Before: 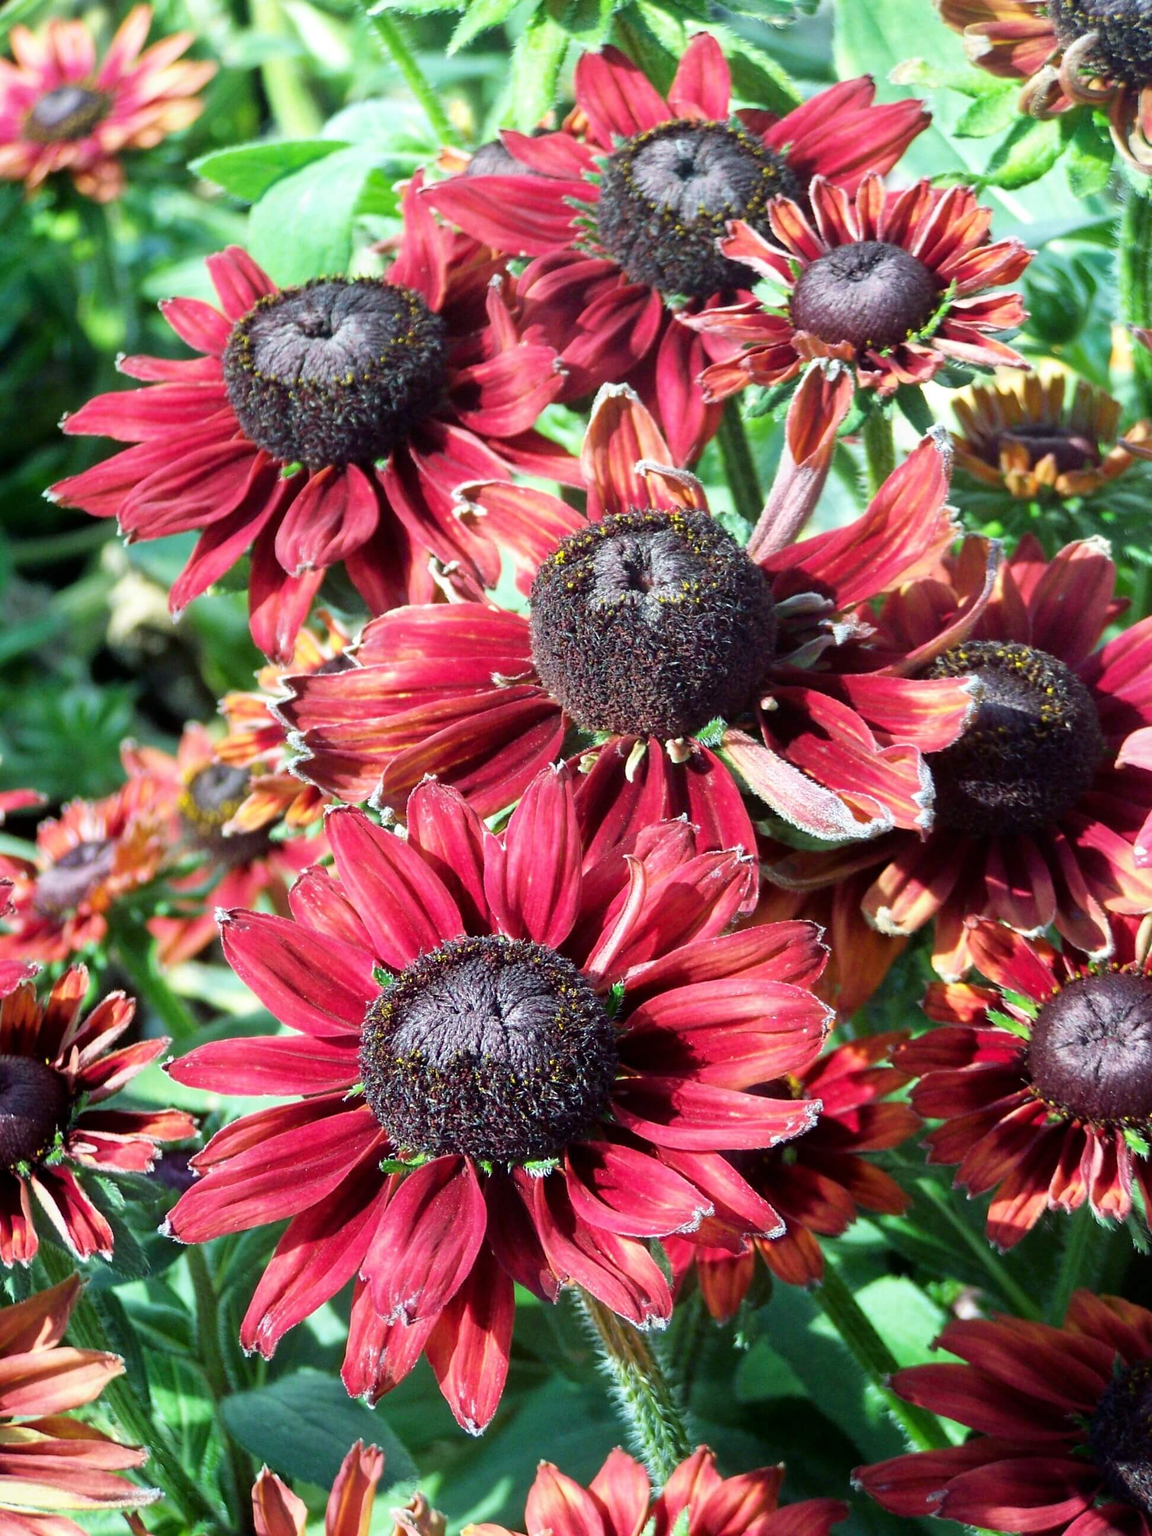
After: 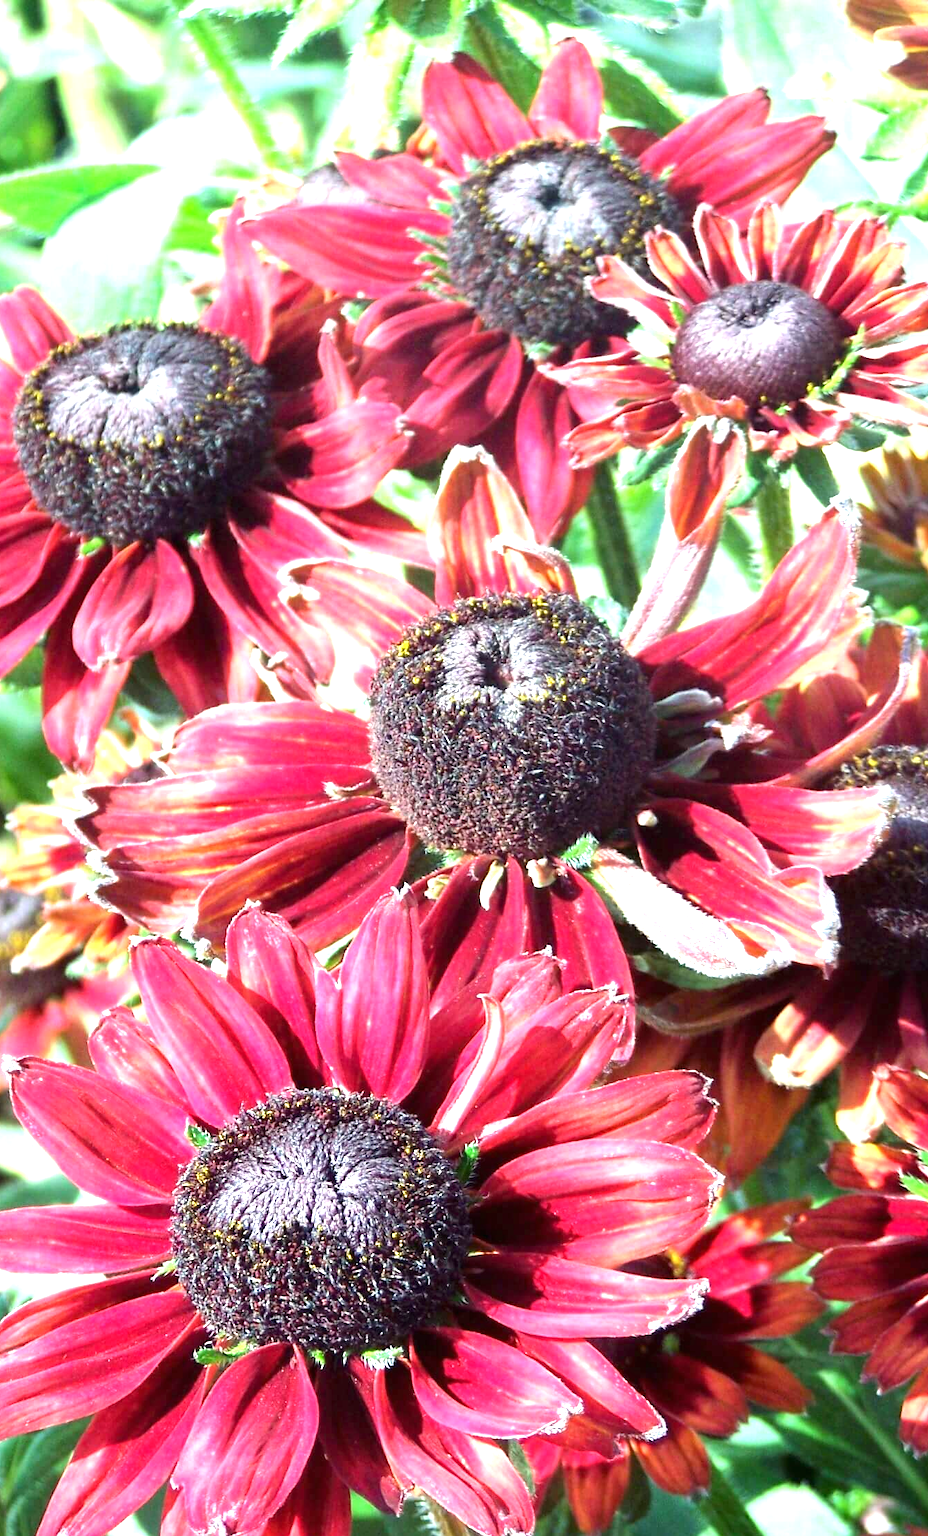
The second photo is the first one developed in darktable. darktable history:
crop: left 18.479%, right 12.2%, bottom 13.971%
exposure: black level correction 0, exposure 1.1 EV, compensate highlight preservation false
